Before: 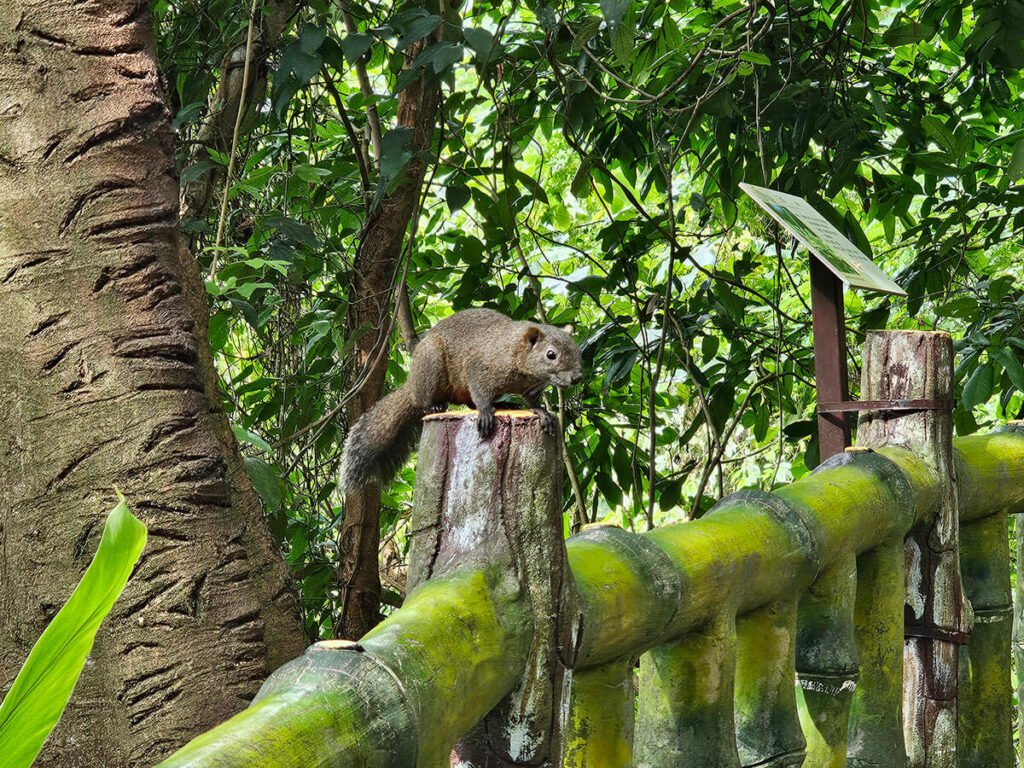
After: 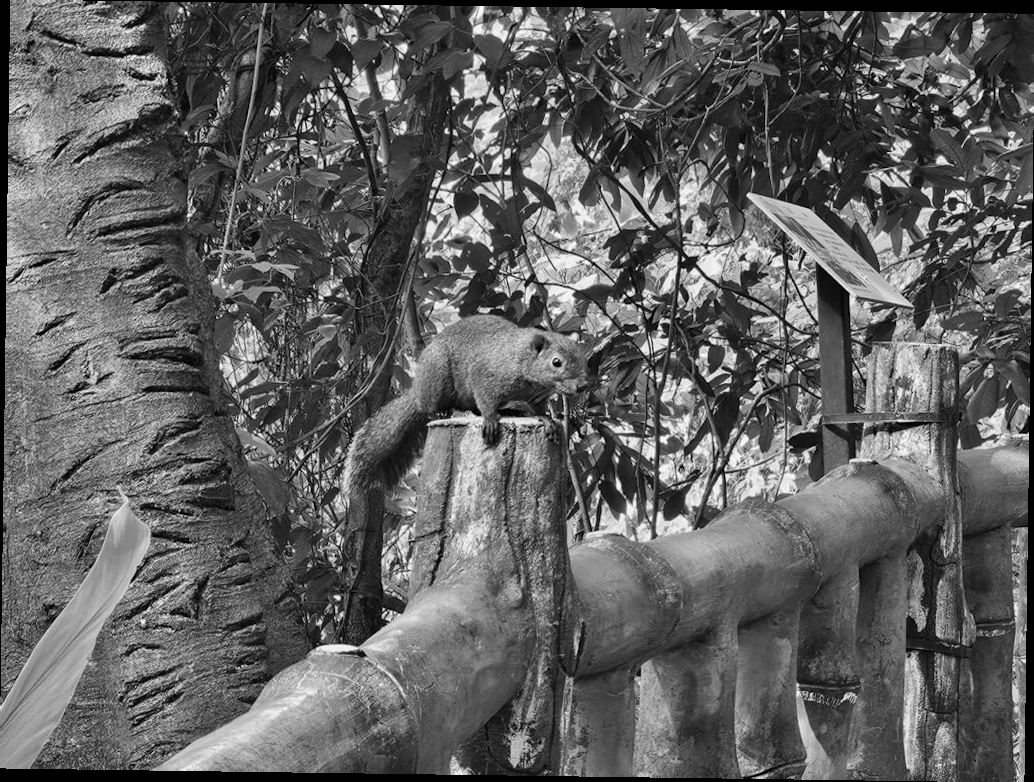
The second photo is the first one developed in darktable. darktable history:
rotate and perspective: rotation 0.8°, automatic cropping off
color zones: curves: ch0 [(0.004, 0.588) (0.116, 0.636) (0.259, 0.476) (0.423, 0.464) (0.75, 0.5)]; ch1 [(0, 0) (0.143, 0) (0.286, 0) (0.429, 0) (0.571, 0) (0.714, 0) (0.857, 0)]
